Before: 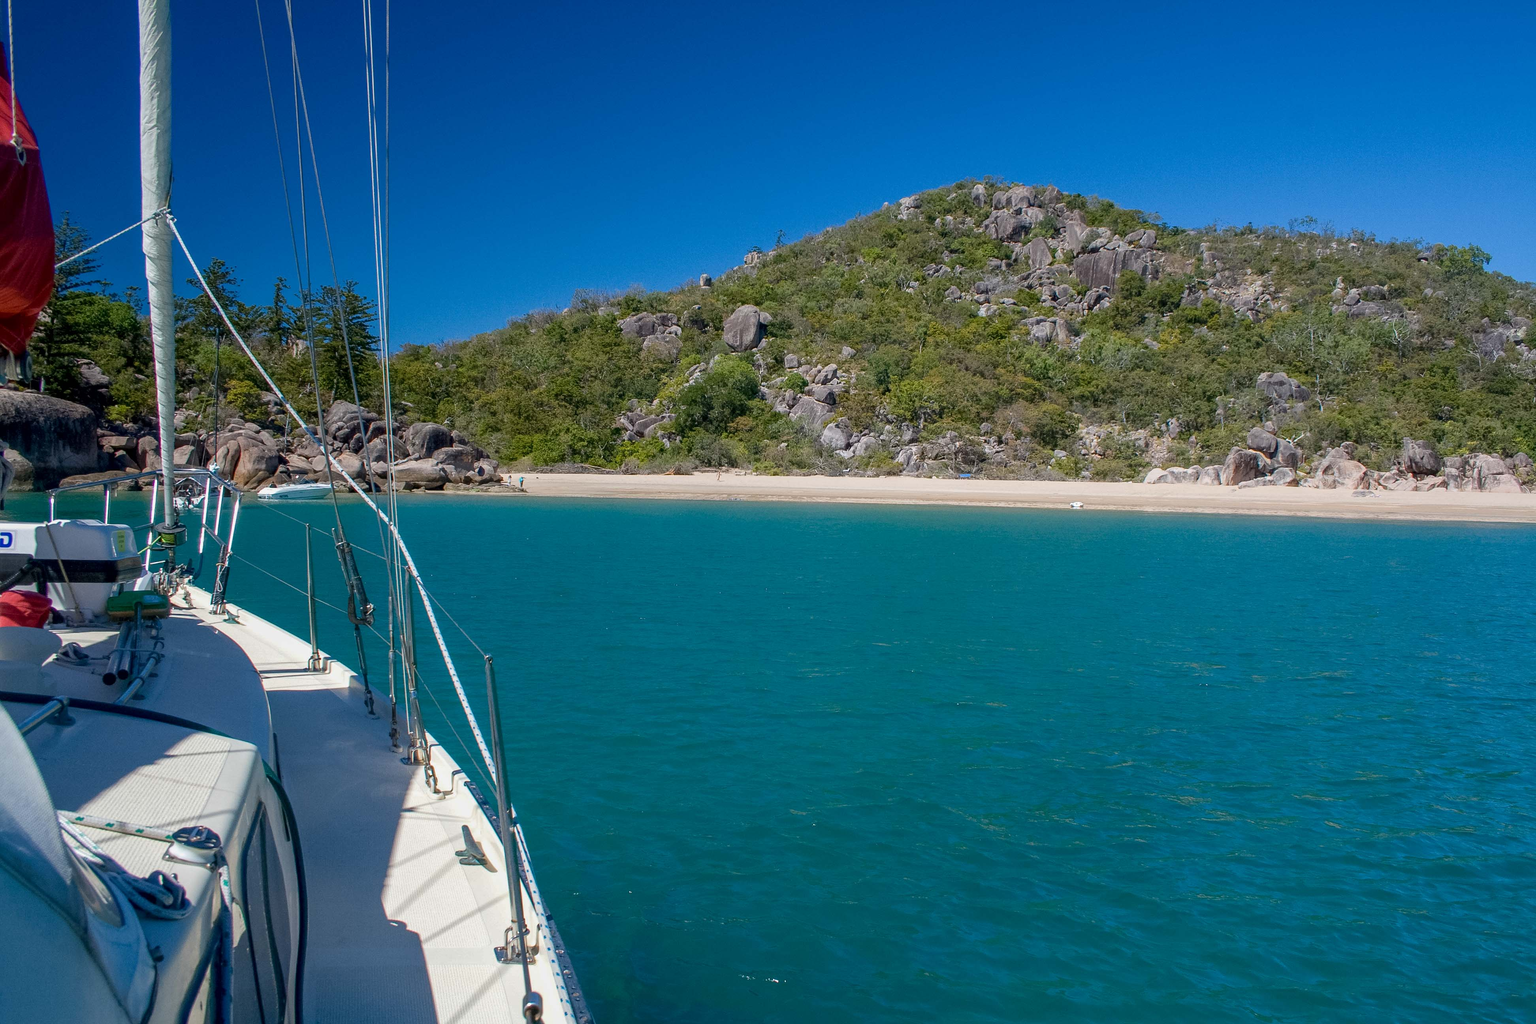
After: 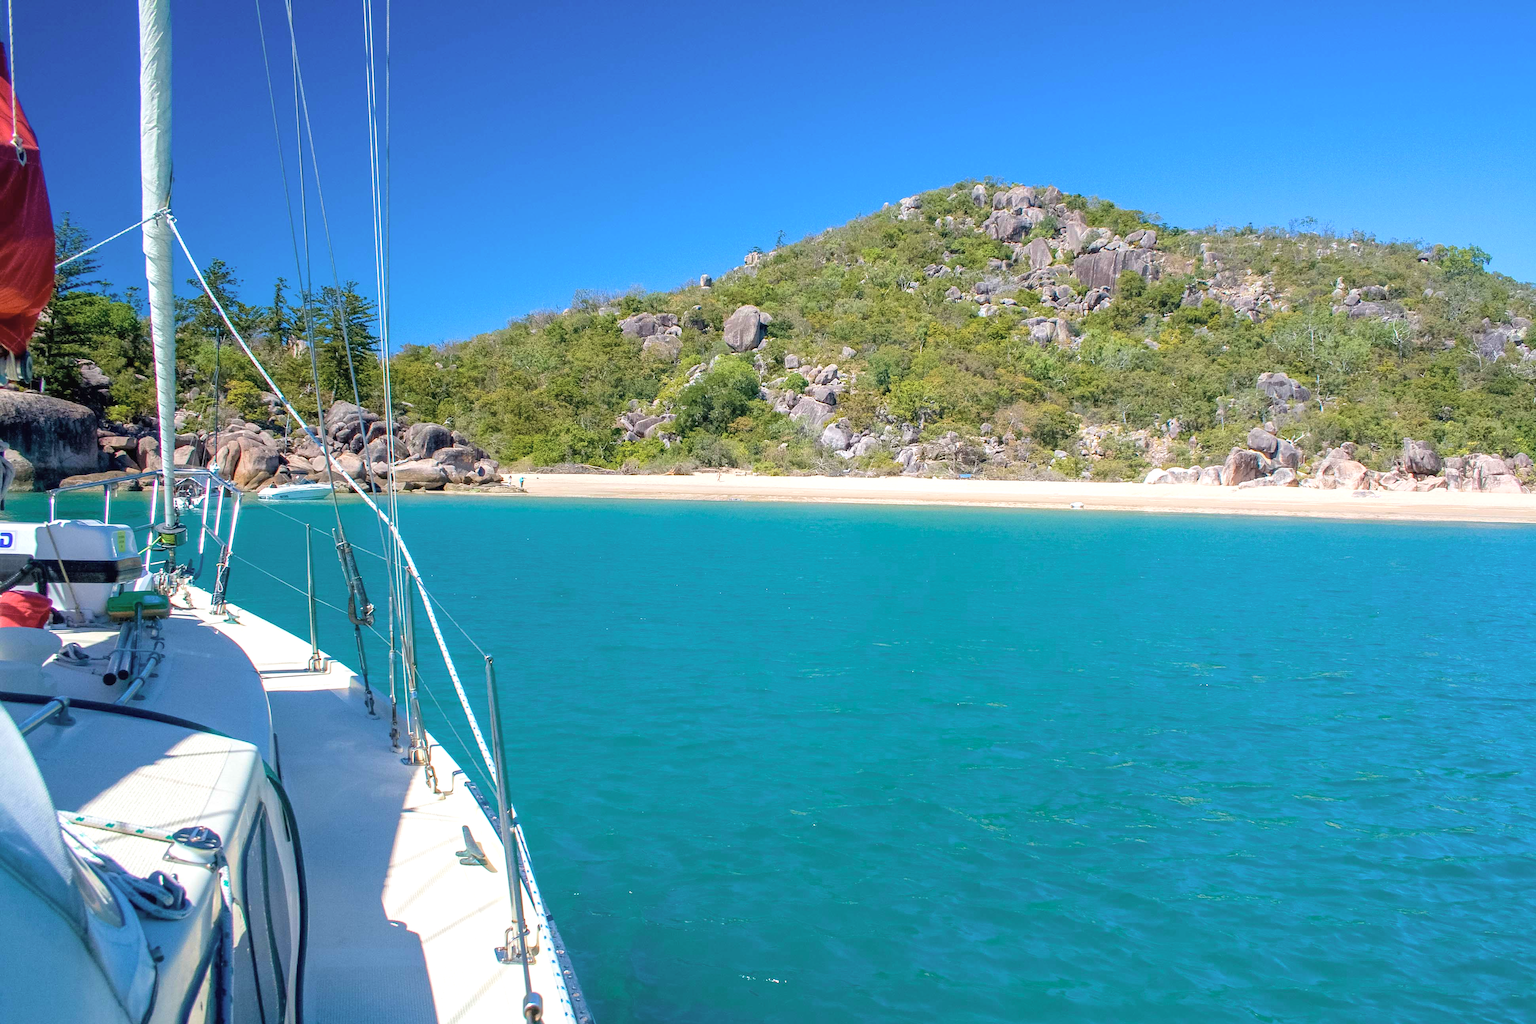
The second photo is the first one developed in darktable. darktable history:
contrast brightness saturation: brightness 0.15
exposure: black level correction 0, exposure 0.7 EV, compensate exposure bias true, compensate highlight preservation false
velvia: on, module defaults
